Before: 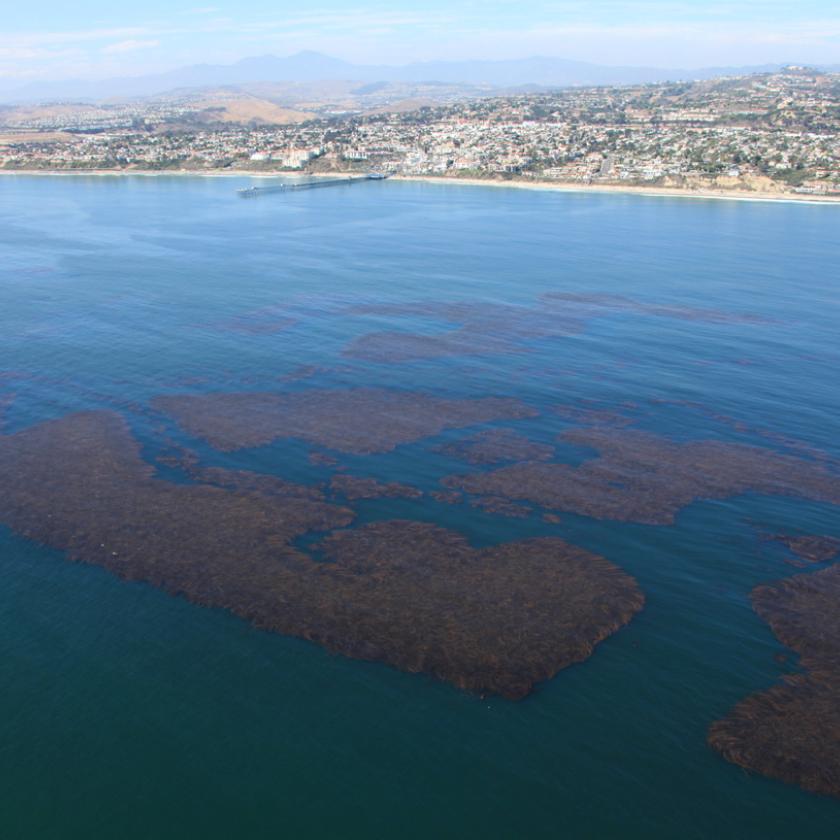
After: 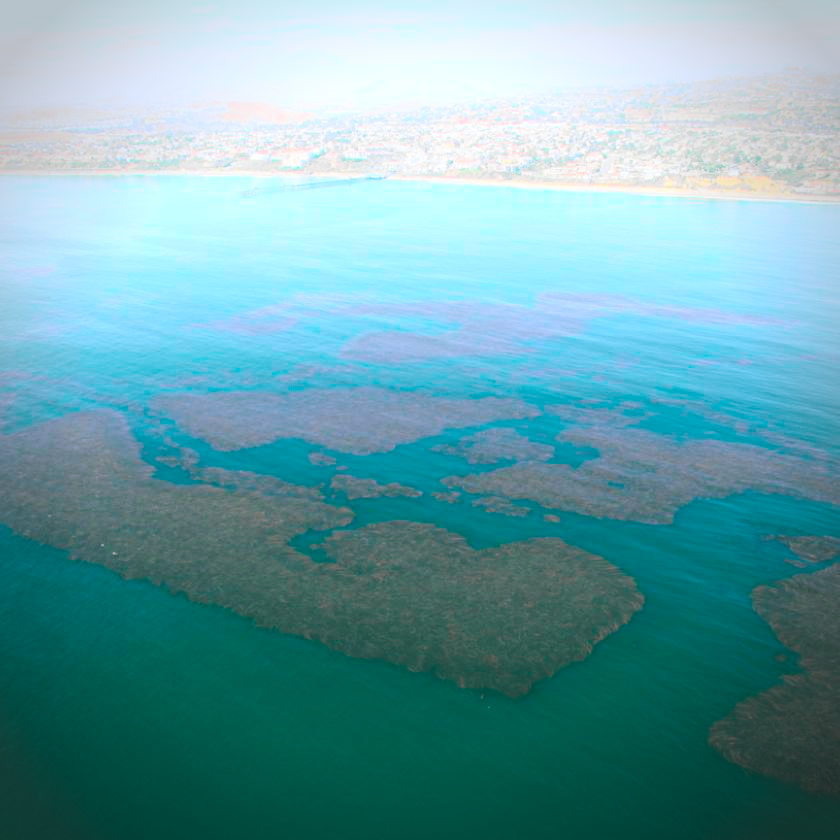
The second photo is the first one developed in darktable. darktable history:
exposure: black level correction -0.041, exposure 0.062 EV, compensate highlight preservation false
shadows and highlights: shadows -41.19, highlights 63.57, soften with gaussian
tone curve: curves: ch0 [(0, 0.023) (0.103, 0.087) (0.295, 0.297) (0.445, 0.531) (0.553, 0.665) (0.735, 0.843) (0.994, 1)]; ch1 [(0, 0) (0.427, 0.346) (0.456, 0.426) (0.484, 0.494) (0.509, 0.505) (0.535, 0.56) (0.581, 0.632) (0.646, 0.715) (1, 1)]; ch2 [(0, 0) (0.369, 0.388) (0.449, 0.431) (0.501, 0.495) (0.533, 0.518) (0.572, 0.612) (0.677, 0.752) (1, 1)], color space Lab, independent channels, preserve colors none
color balance rgb: shadows lift › chroma 11.744%, shadows lift › hue 132.23°, perceptual saturation grading › global saturation 30.945%
vignetting: automatic ratio true, unbound false
color zones: curves: ch0 [(0.068, 0.464) (0.25, 0.5) (0.48, 0.508) (0.75, 0.536) (0.886, 0.476) (0.967, 0.456)]; ch1 [(0.066, 0.456) (0.25, 0.5) (0.616, 0.508) (0.746, 0.56) (0.934, 0.444)]
haze removal: strength -0.095, compatibility mode true, adaptive false
